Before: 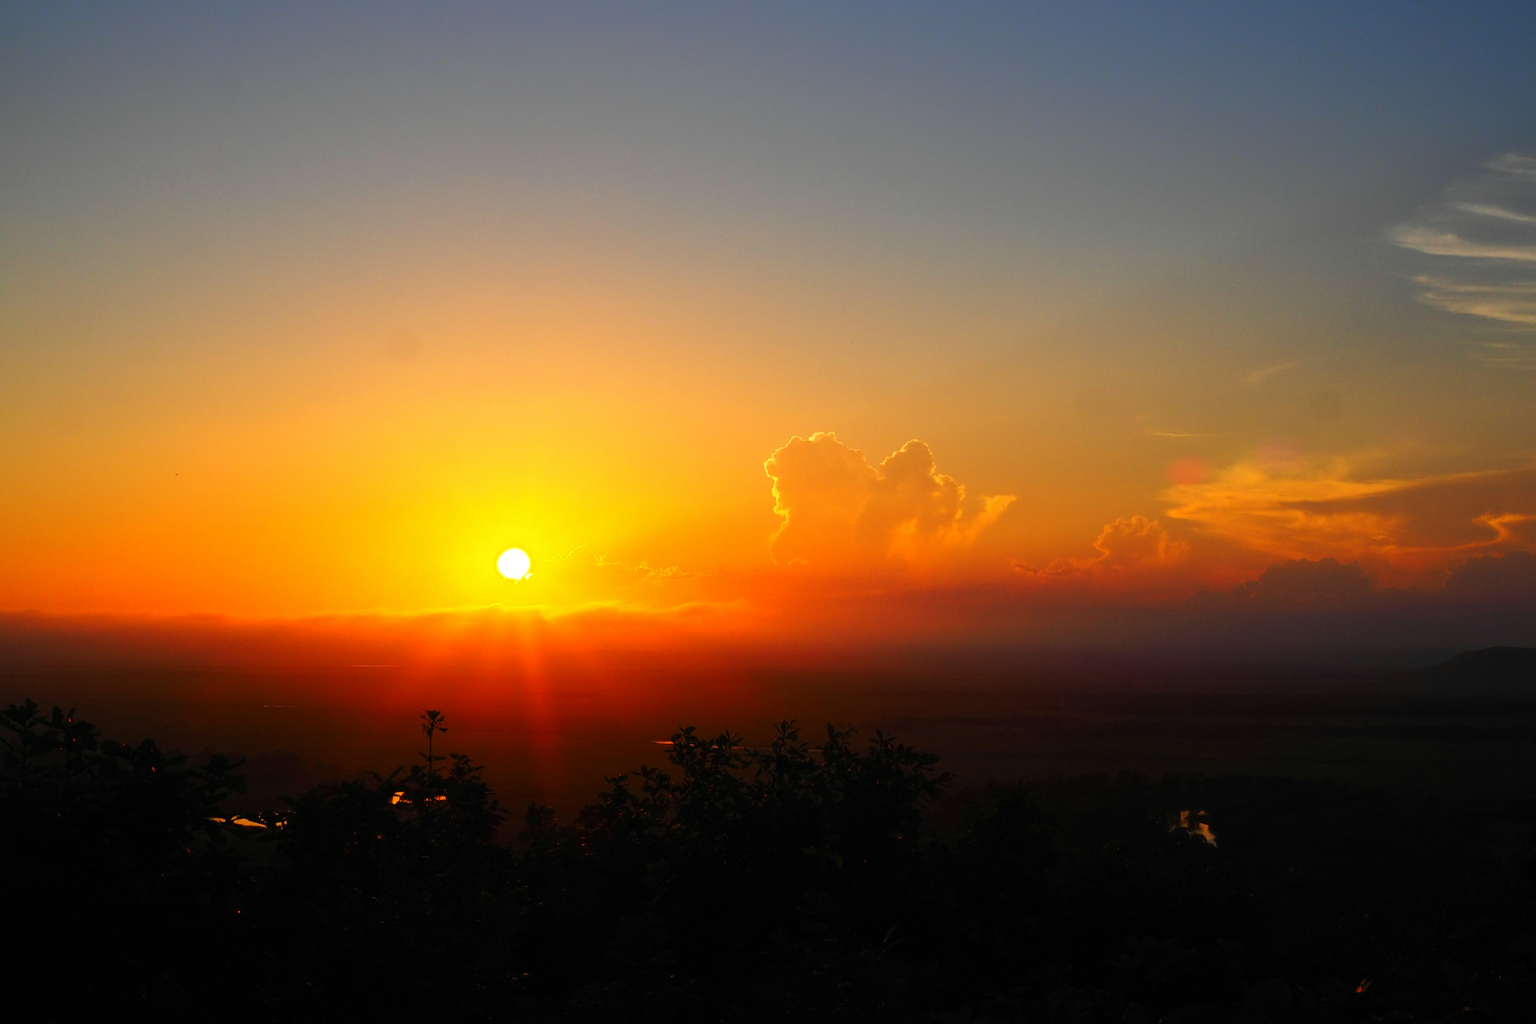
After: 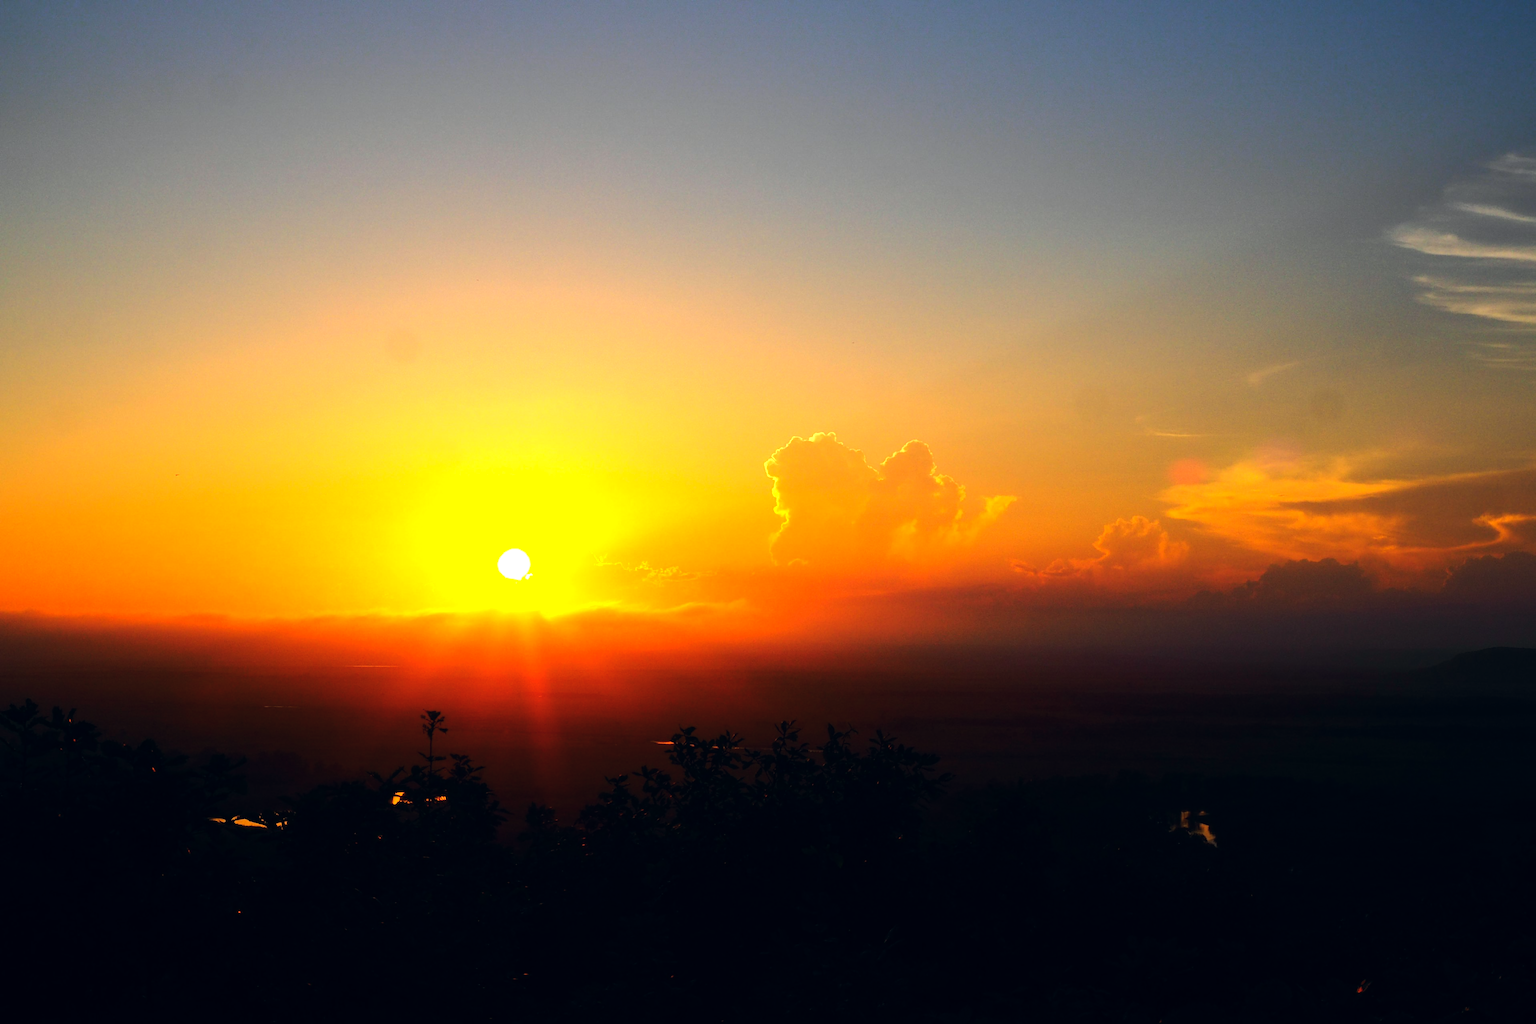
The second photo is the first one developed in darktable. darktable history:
color correction: highlights a* 0.207, highlights b* 2.7, shadows a* -0.874, shadows b* -4.78
color balance rgb: global vibrance 6.81%, saturation formula JzAzBz (2021)
tone equalizer: -8 EV -0.75 EV, -7 EV -0.7 EV, -6 EV -0.6 EV, -5 EV -0.4 EV, -3 EV 0.4 EV, -2 EV 0.6 EV, -1 EV 0.7 EV, +0 EV 0.75 EV, edges refinement/feathering 500, mask exposure compensation -1.57 EV, preserve details no
exposure: compensate highlight preservation false
